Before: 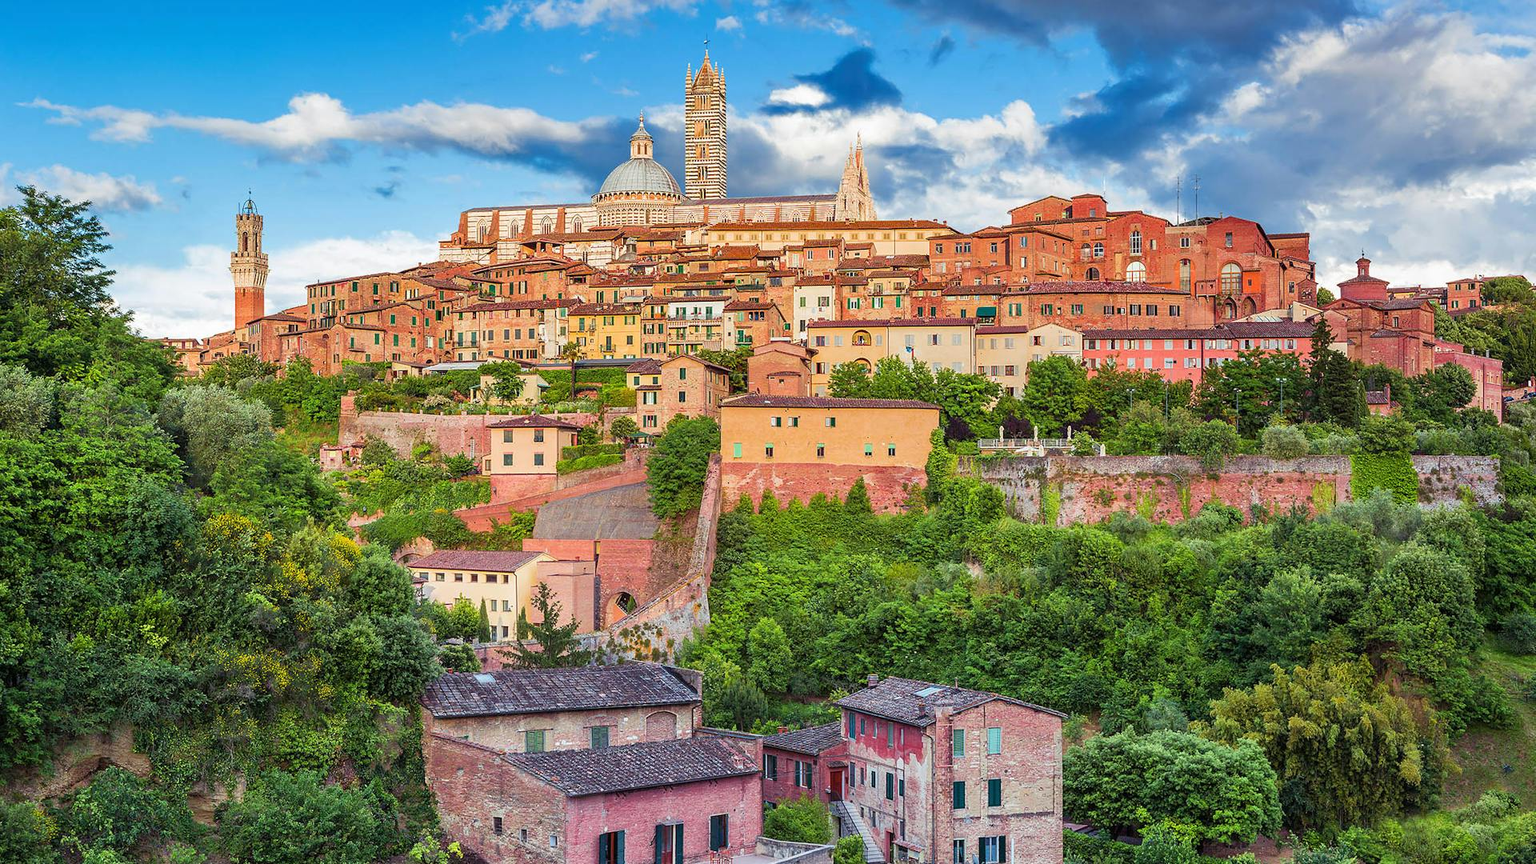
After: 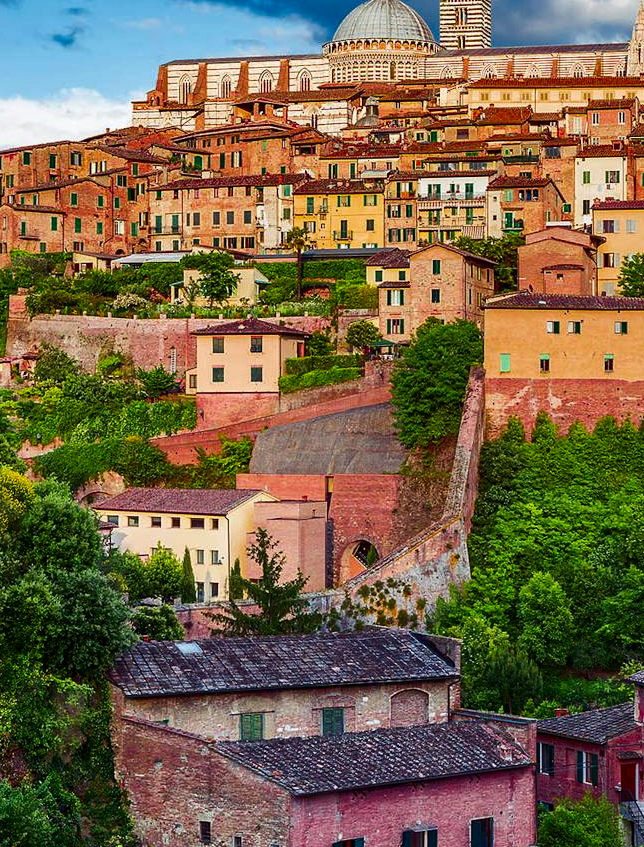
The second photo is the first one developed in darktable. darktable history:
contrast brightness saturation: contrast 0.13, brightness -0.24, saturation 0.14
crop and rotate: left 21.77%, top 18.528%, right 44.676%, bottom 2.997%
